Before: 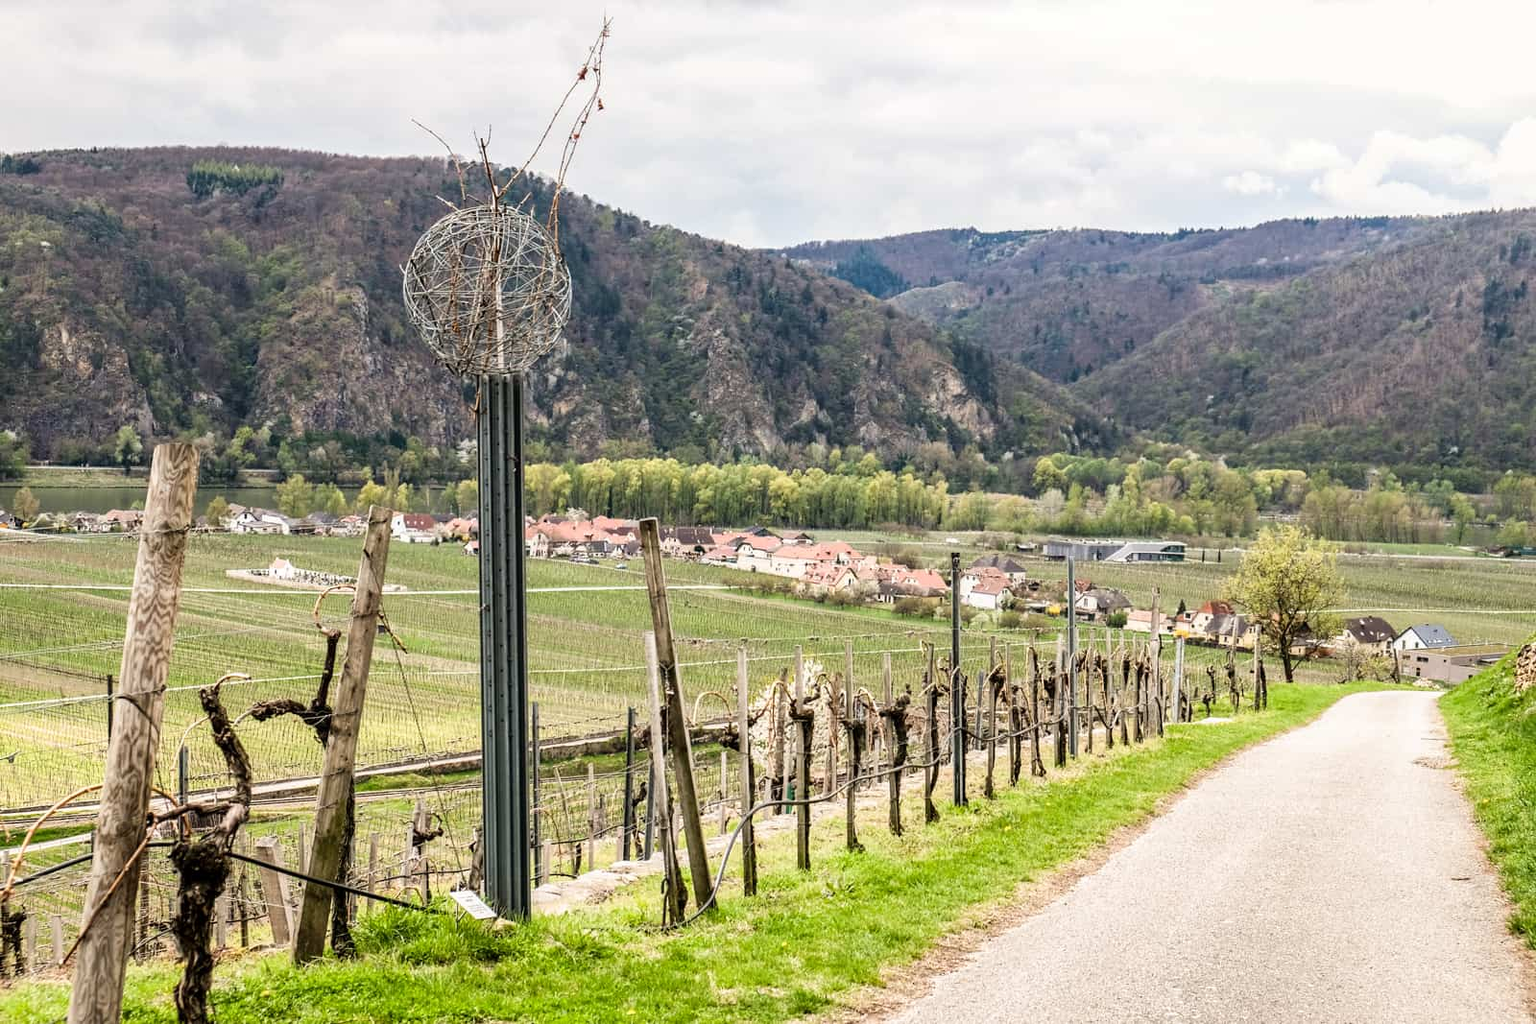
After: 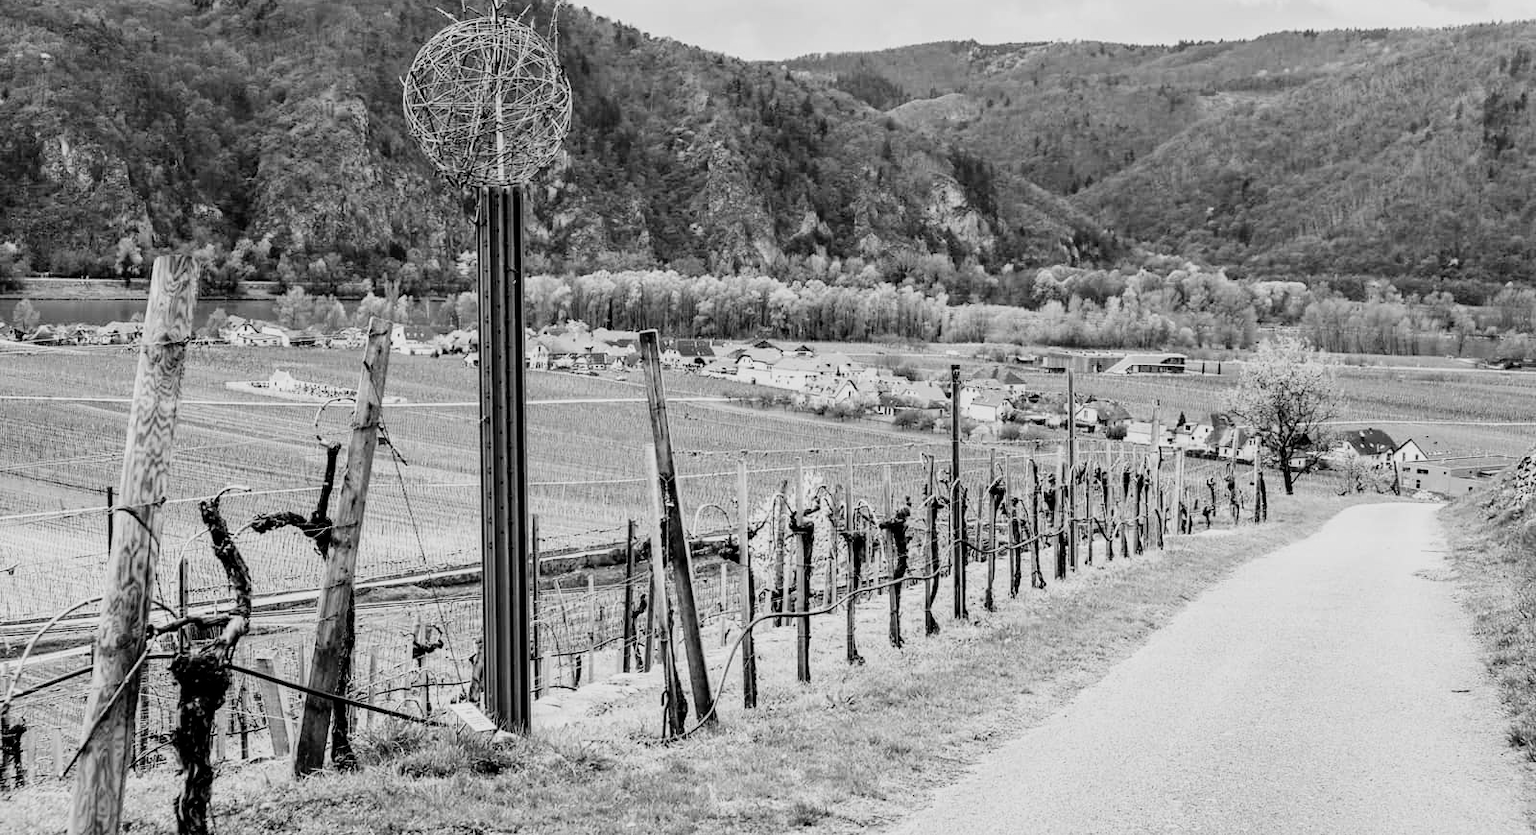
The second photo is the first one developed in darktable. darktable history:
filmic rgb: black relative exposure -5.11 EV, white relative exposure 3.2 EV, threshold 5.99 EV, hardness 3.47, contrast 1.198, highlights saturation mix -49.5%, preserve chrominance no, color science v5 (2021), contrast in shadows safe, contrast in highlights safe, enable highlight reconstruction true
crop and rotate: top 18.37%
color zones: curves: ch0 [(0.035, 0.242) (0.25, 0.5) (0.384, 0.214) (0.488, 0.255) (0.75, 0.5)]; ch1 [(0.063, 0.379) (0.25, 0.5) (0.354, 0.201) (0.489, 0.085) (0.729, 0.271)]; ch2 [(0.25, 0.5) (0.38, 0.517) (0.442, 0.51) (0.735, 0.456)]
